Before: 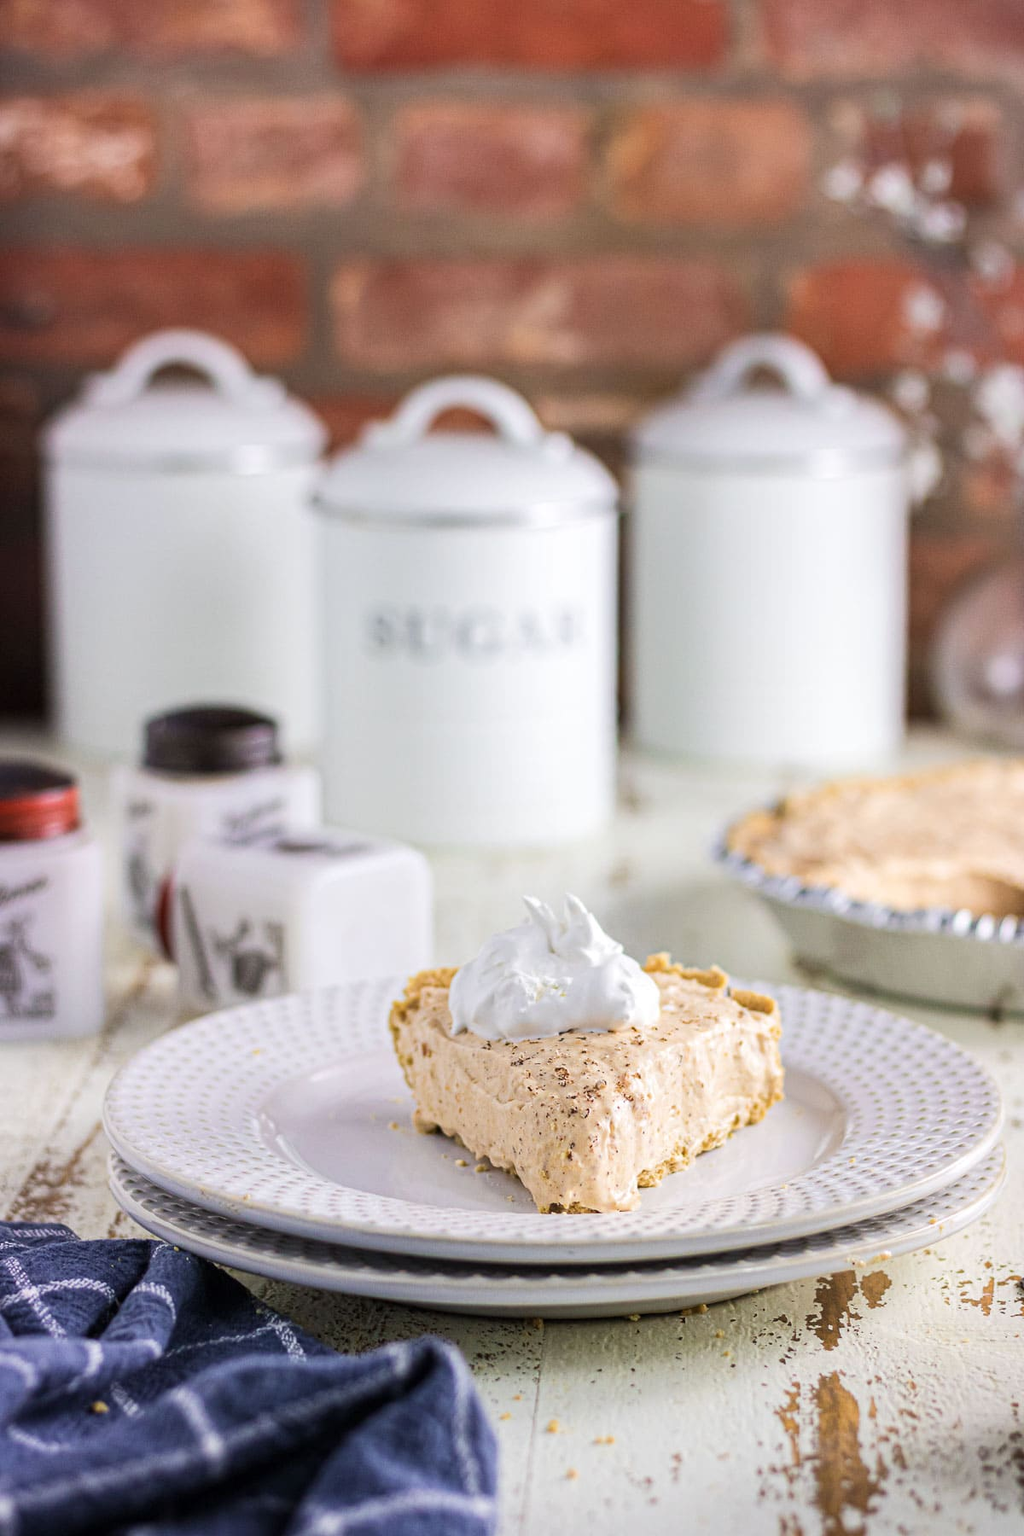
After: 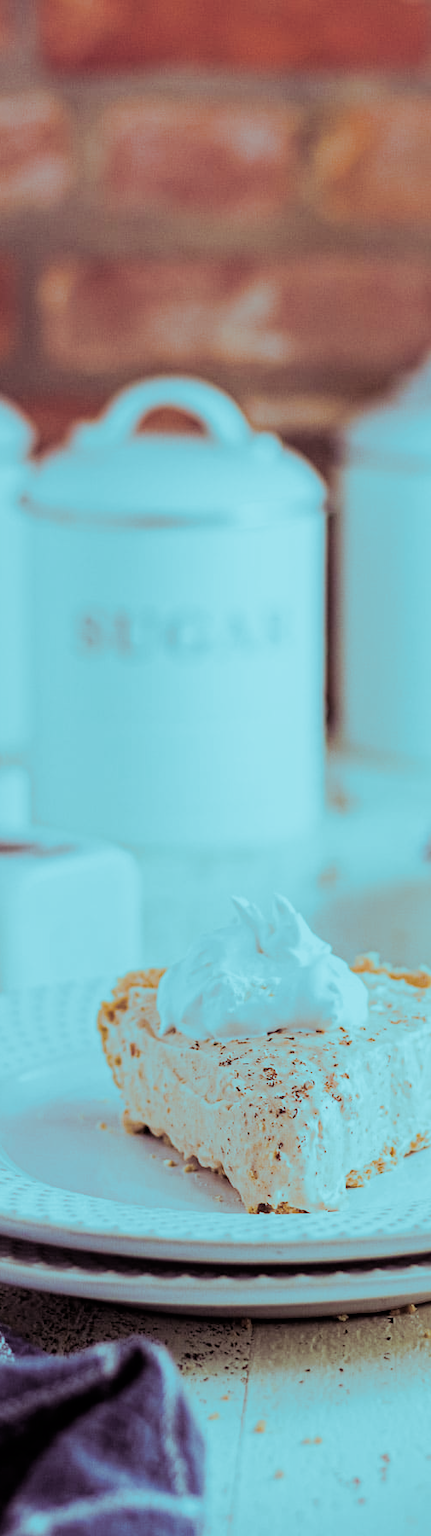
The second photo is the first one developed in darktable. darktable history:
split-toning: shadows › hue 327.6°, highlights › hue 198°, highlights › saturation 0.55, balance -21.25, compress 0%
filmic rgb: black relative exposure -7.65 EV, white relative exposure 4.56 EV, hardness 3.61, contrast 1.05
crop: left 28.583%, right 29.231%
